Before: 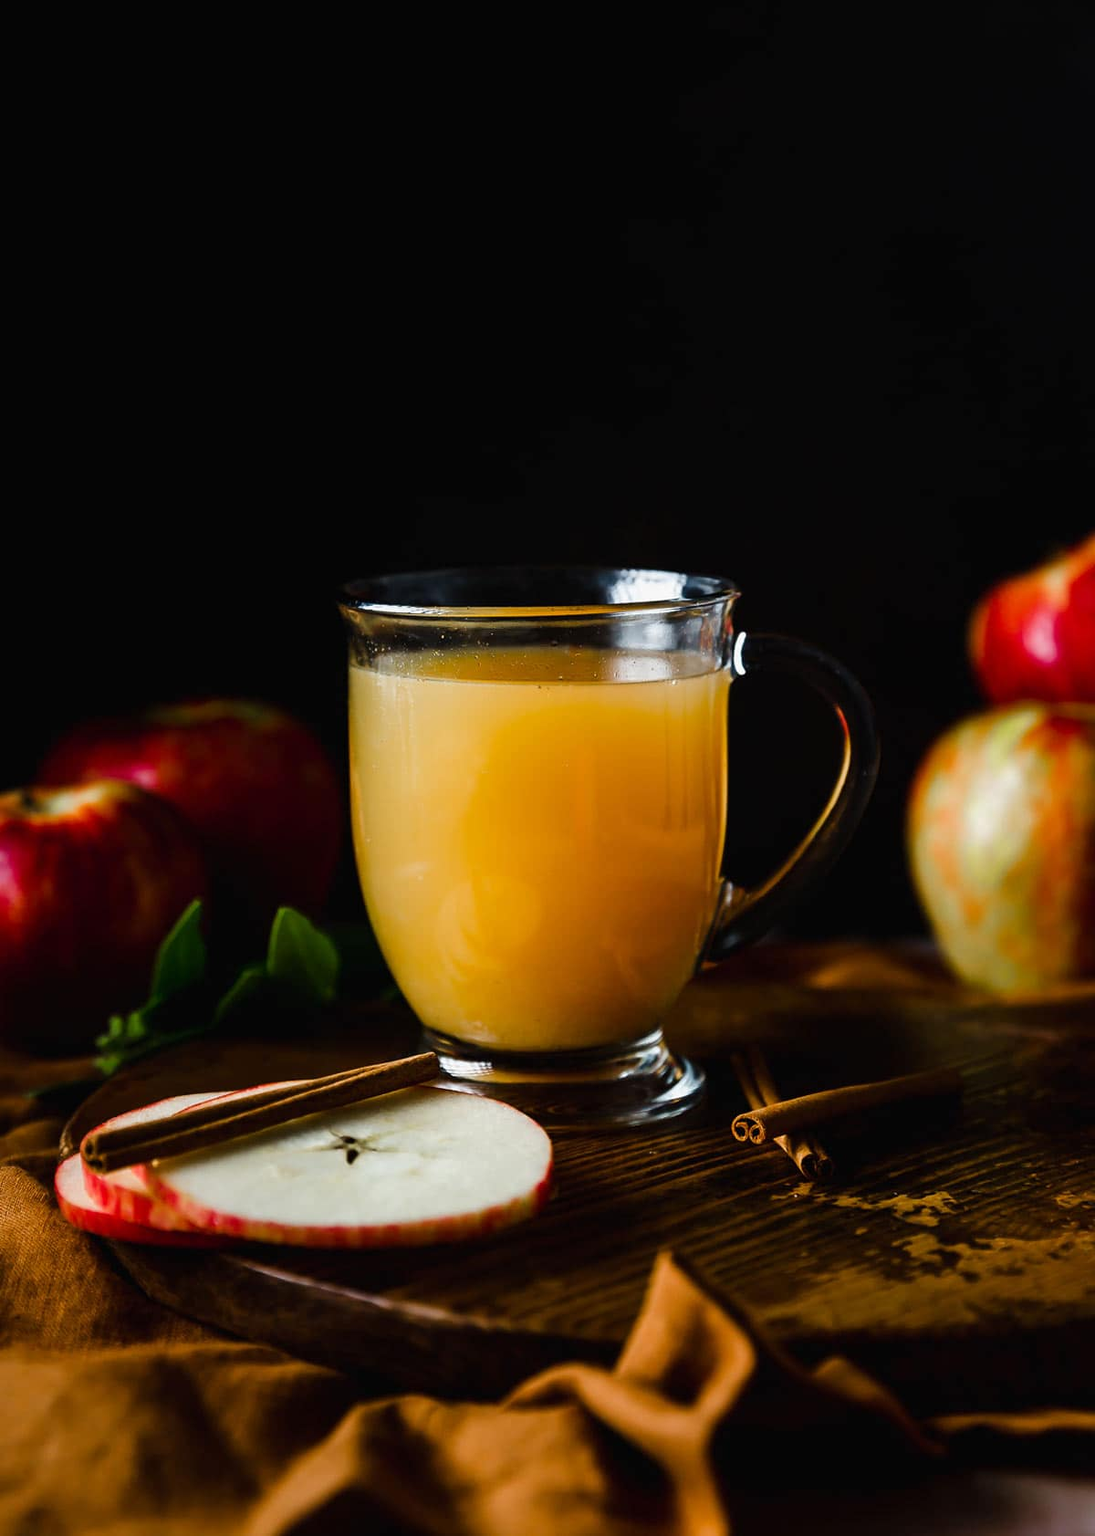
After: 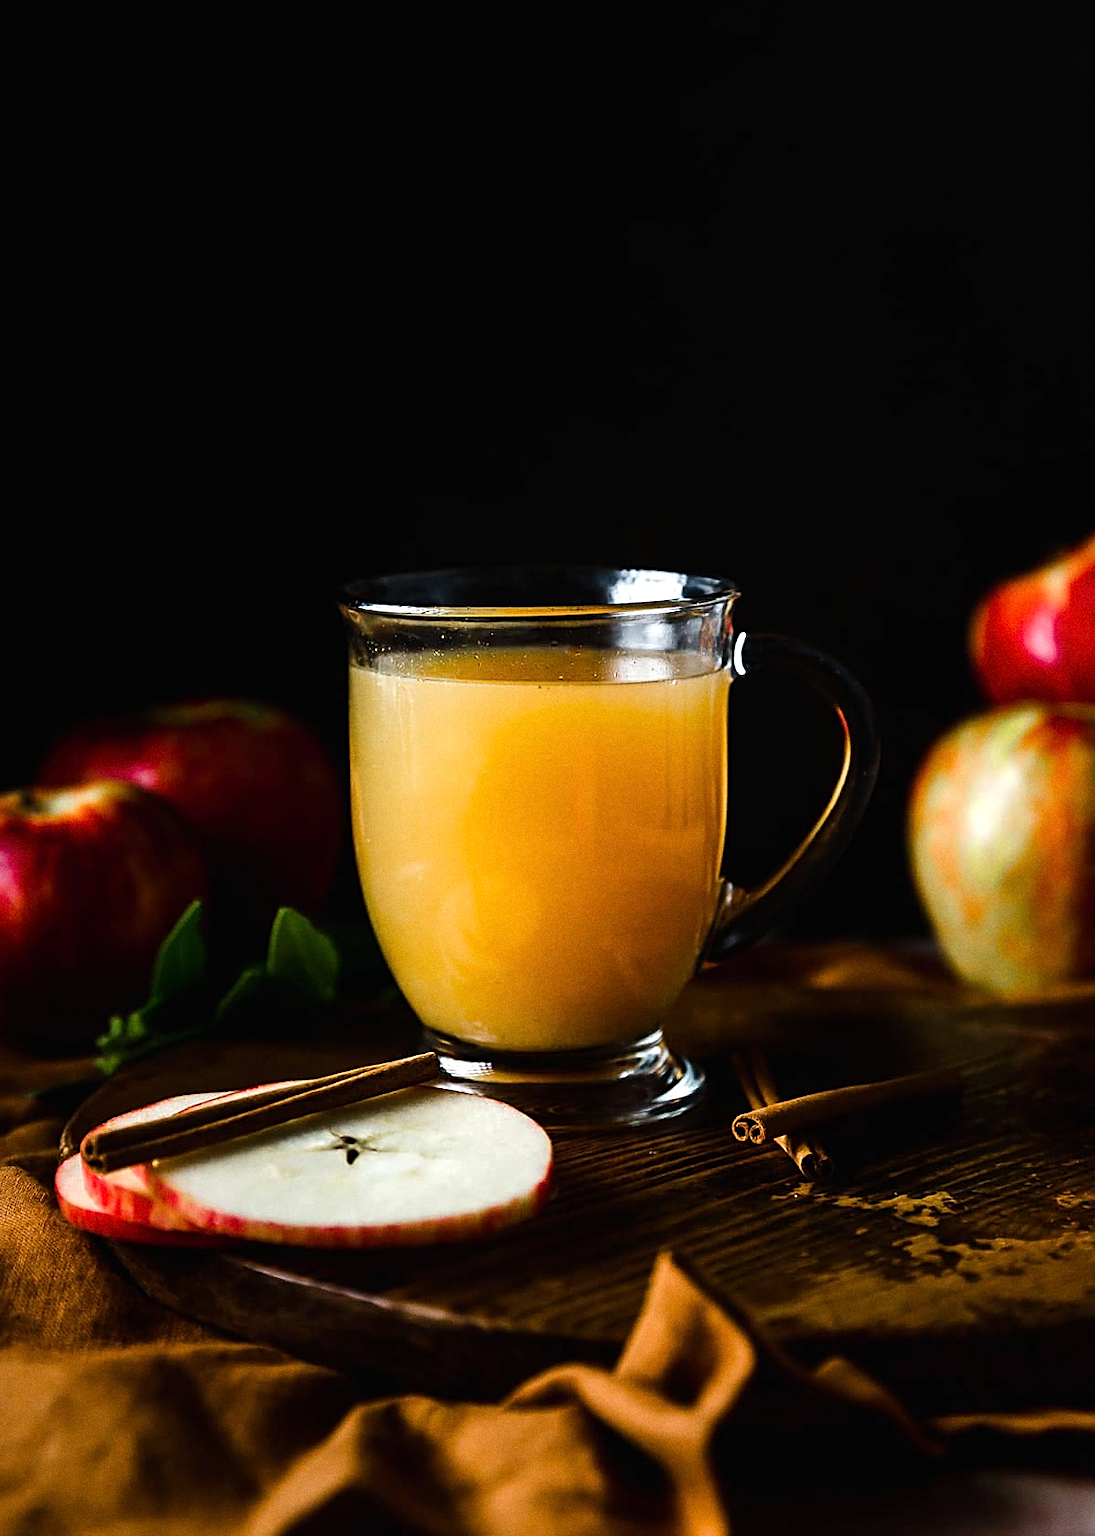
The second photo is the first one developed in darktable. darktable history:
tone equalizer: -8 EV -0.417 EV, -7 EV -0.389 EV, -6 EV -0.333 EV, -5 EV -0.222 EV, -3 EV 0.222 EV, -2 EV 0.333 EV, -1 EV 0.389 EV, +0 EV 0.417 EV, edges refinement/feathering 500, mask exposure compensation -1.57 EV, preserve details no
sharpen: on, module defaults
grain: on, module defaults
